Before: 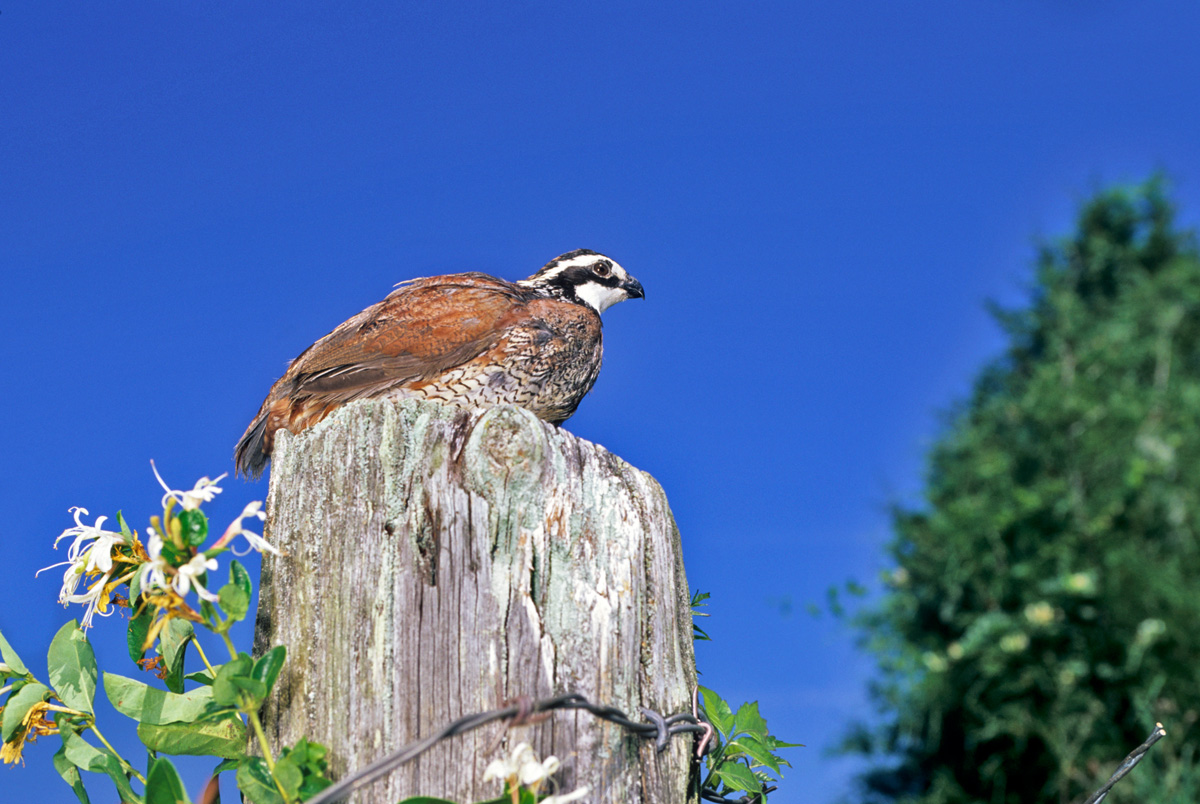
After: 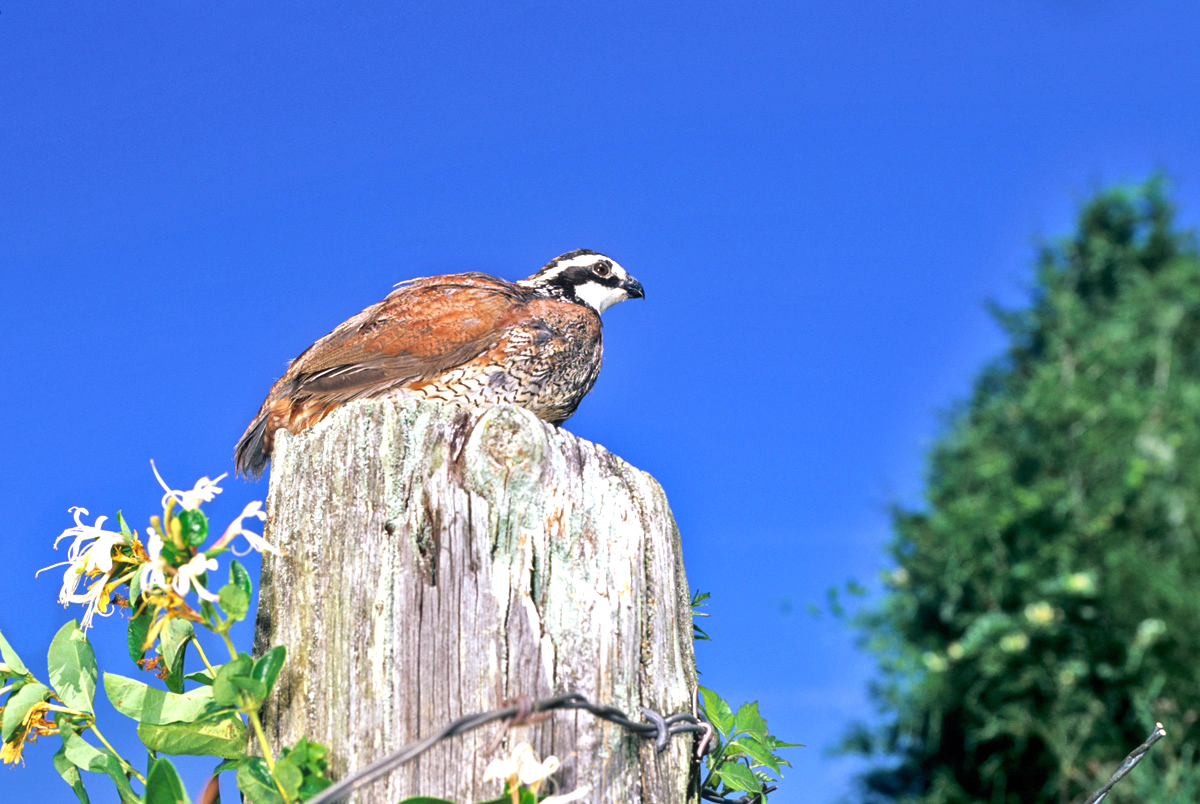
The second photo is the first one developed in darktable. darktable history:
exposure: black level correction 0, exposure 0.596 EV, compensate highlight preservation false
